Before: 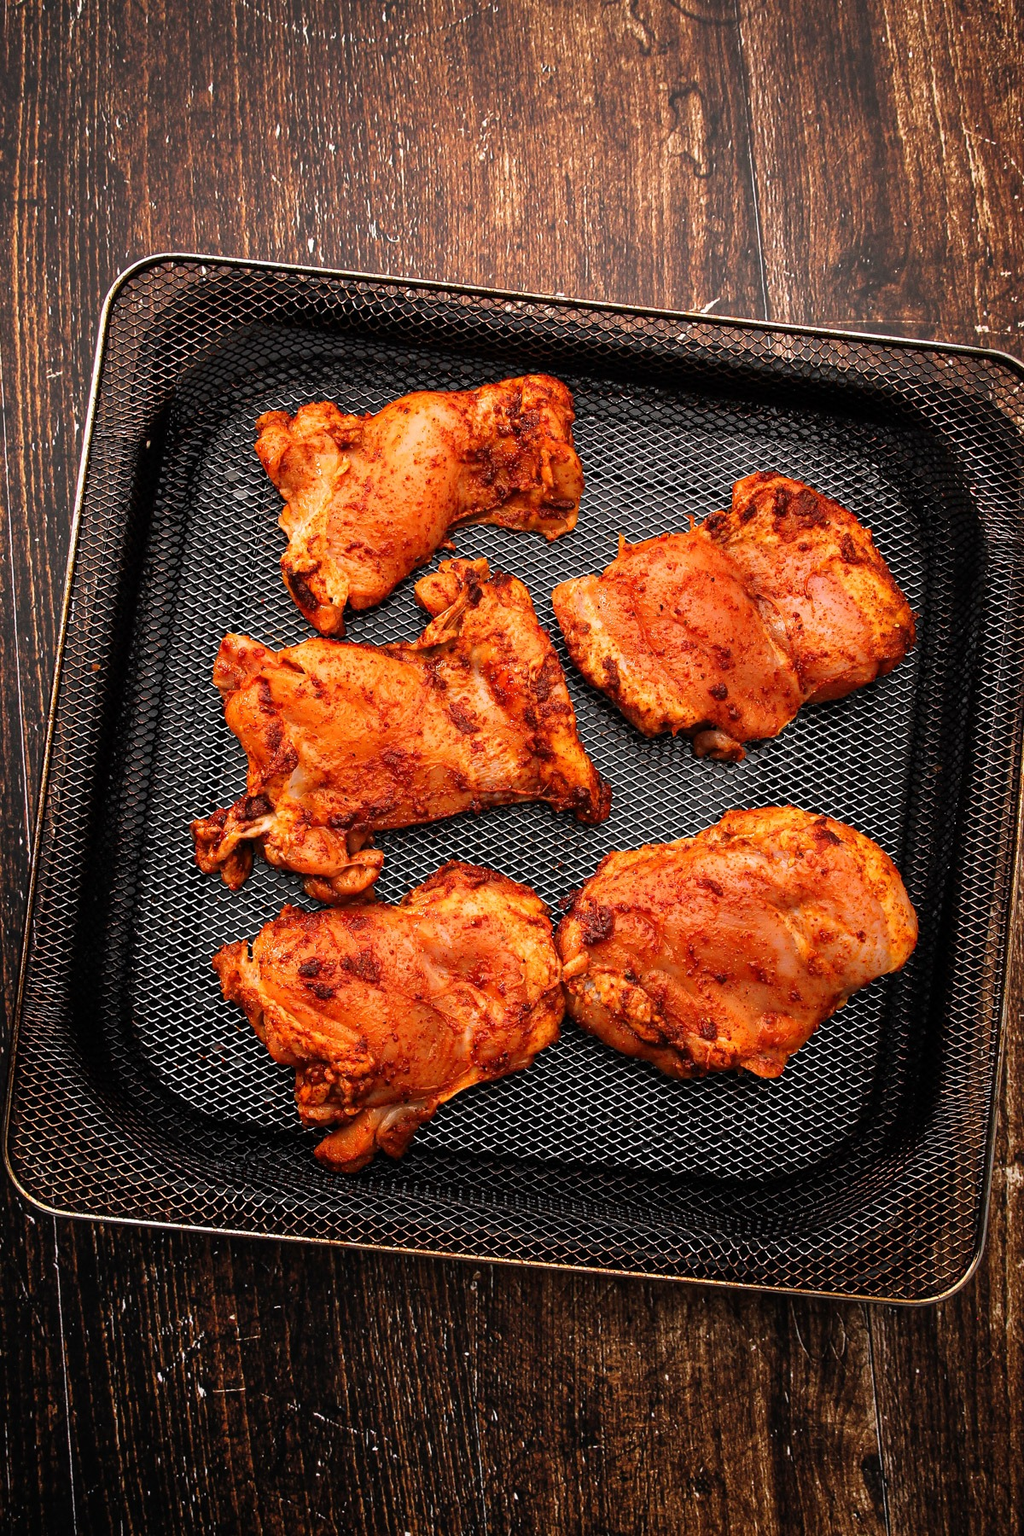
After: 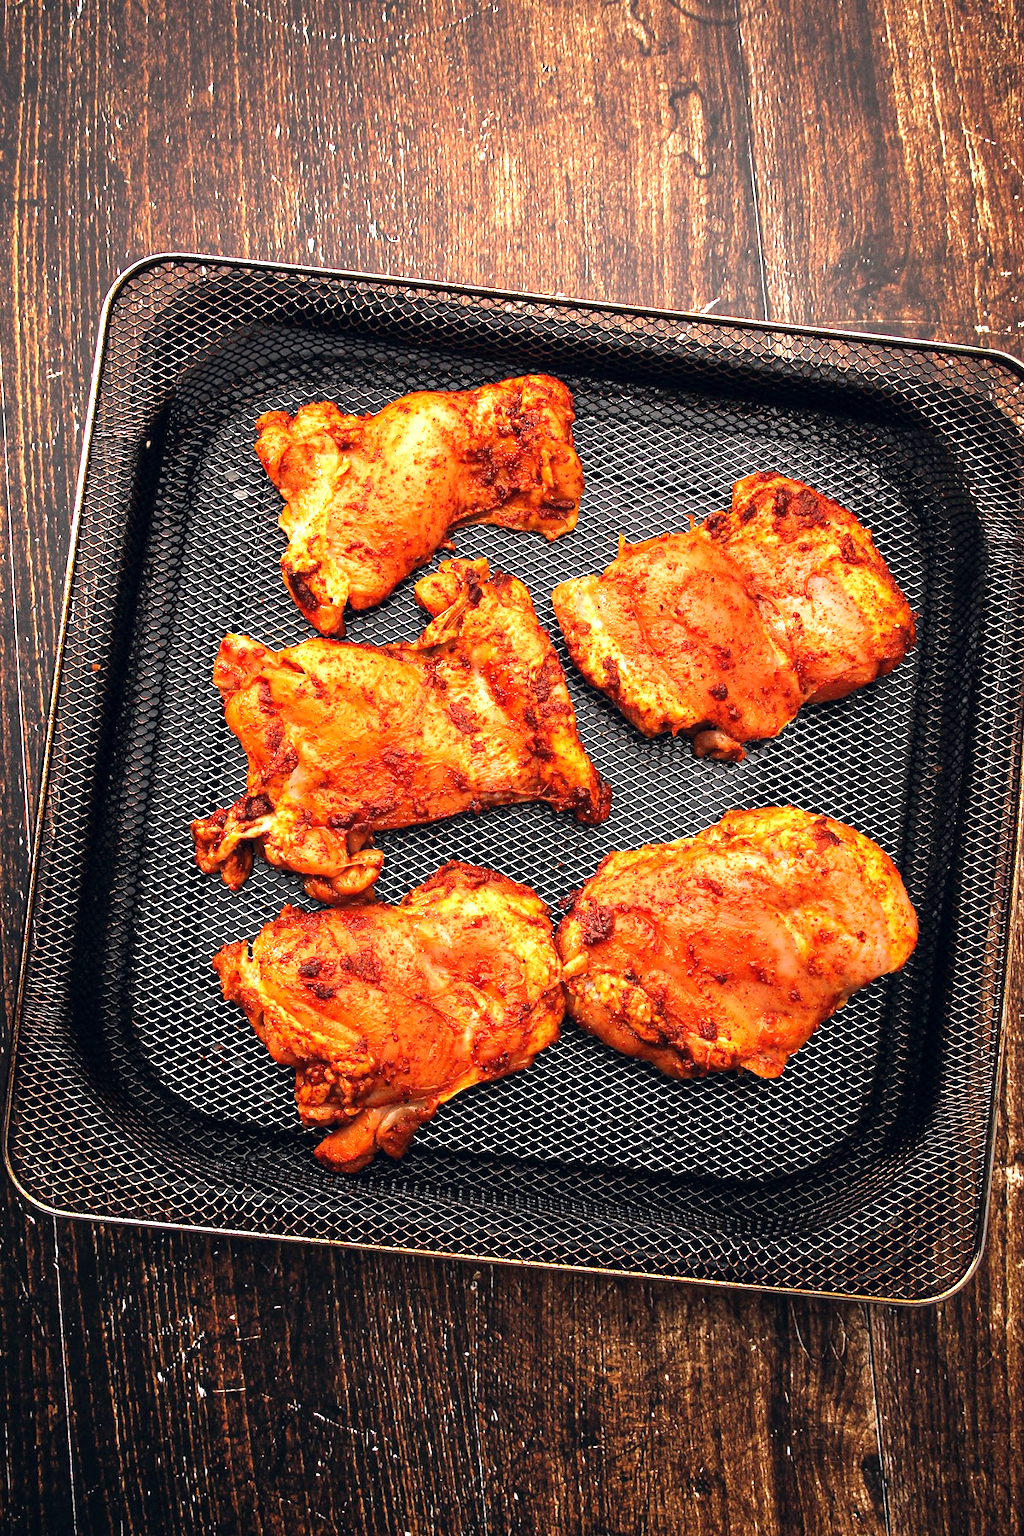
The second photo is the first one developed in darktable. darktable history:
color correction: highlights a* 0.207, highlights b* 2.7, shadows a* -0.874, shadows b* -4.78
exposure: black level correction 0, exposure 1 EV, compensate exposure bias true, compensate highlight preservation false
